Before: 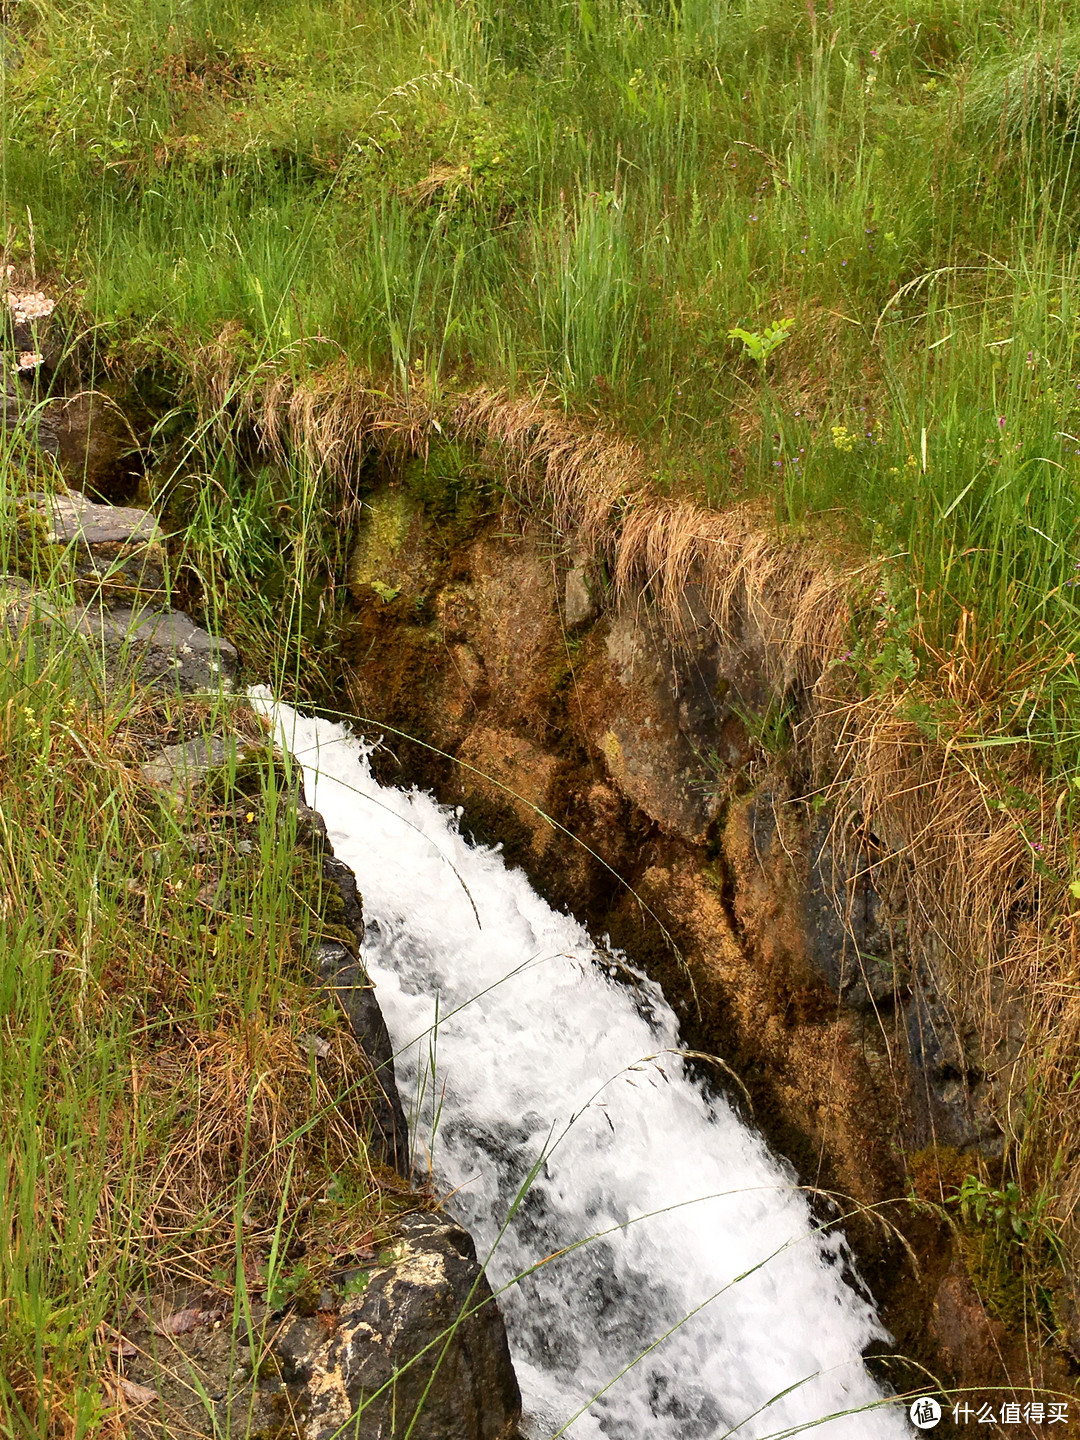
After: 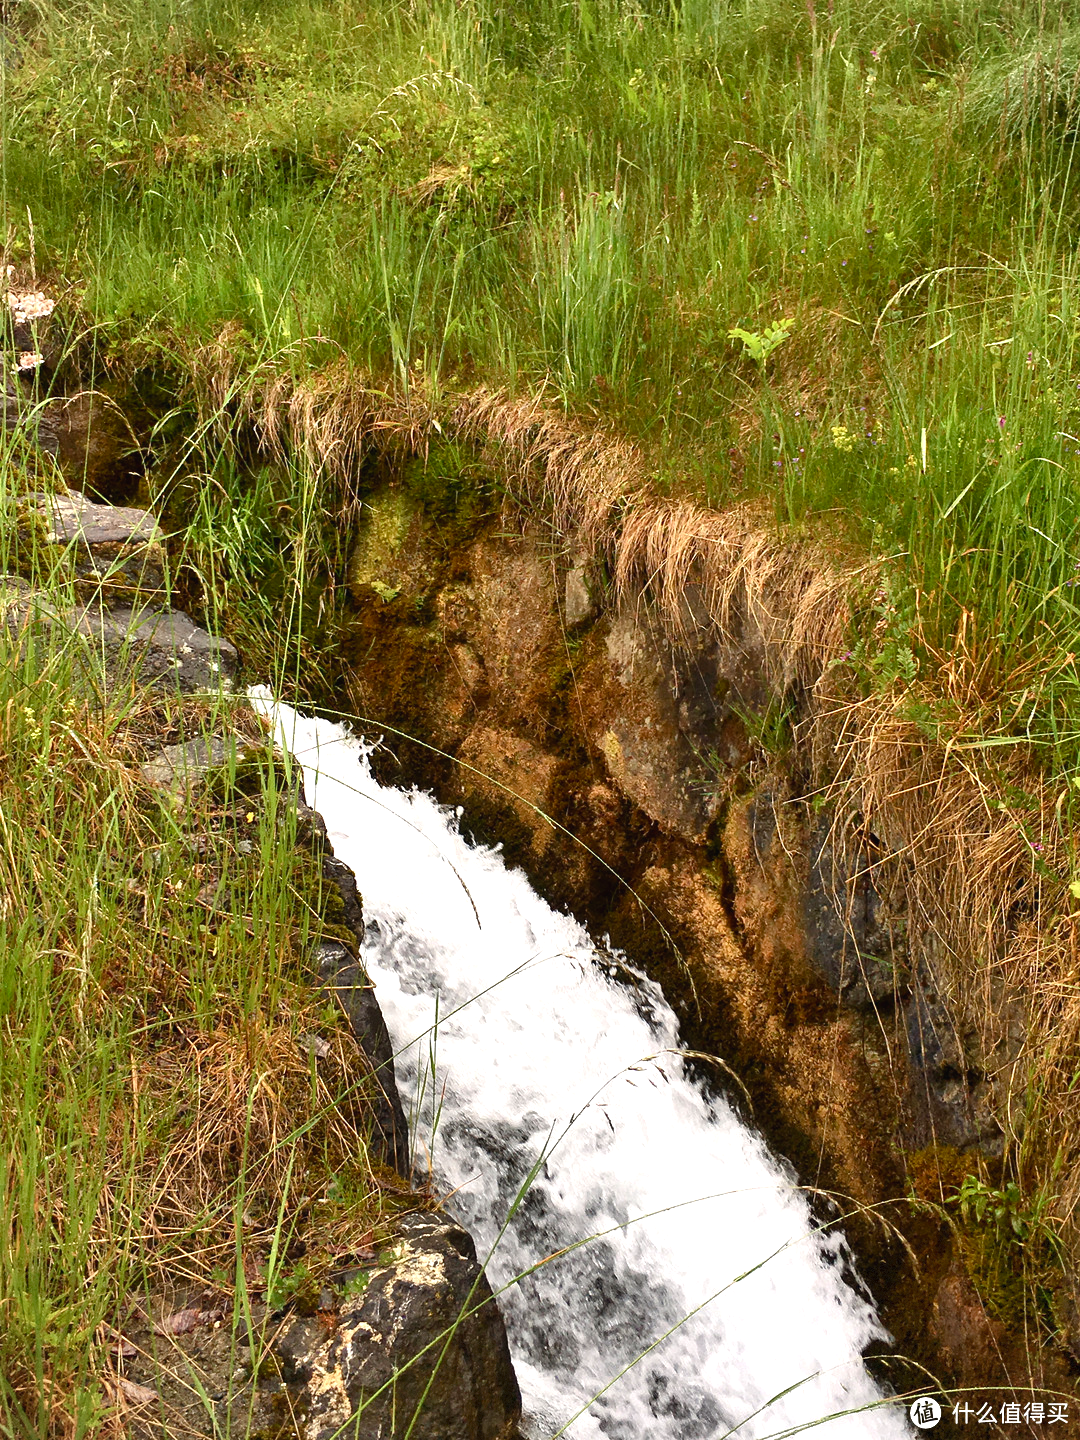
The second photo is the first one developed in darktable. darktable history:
color balance rgb: shadows lift › chroma 1%, shadows lift › hue 28.8°, power › hue 60°, highlights gain › chroma 1%, highlights gain › hue 60°, global offset › luminance 0.25%, perceptual saturation grading › highlights -20%, perceptual saturation grading › shadows 20%, perceptual brilliance grading › highlights 10%, perceptual brilliance grading › shadows -5%, global vibrance 19.67%
tone equalizer: on, module defaults
vignetting: fall-off start 97.28%, fall-off radius 79%, brightness -0.462, saturation -0.3, width/height ratio 1.114, dithering 8-bit output, unbound false
white balance: red 0.988, blue 1.017
